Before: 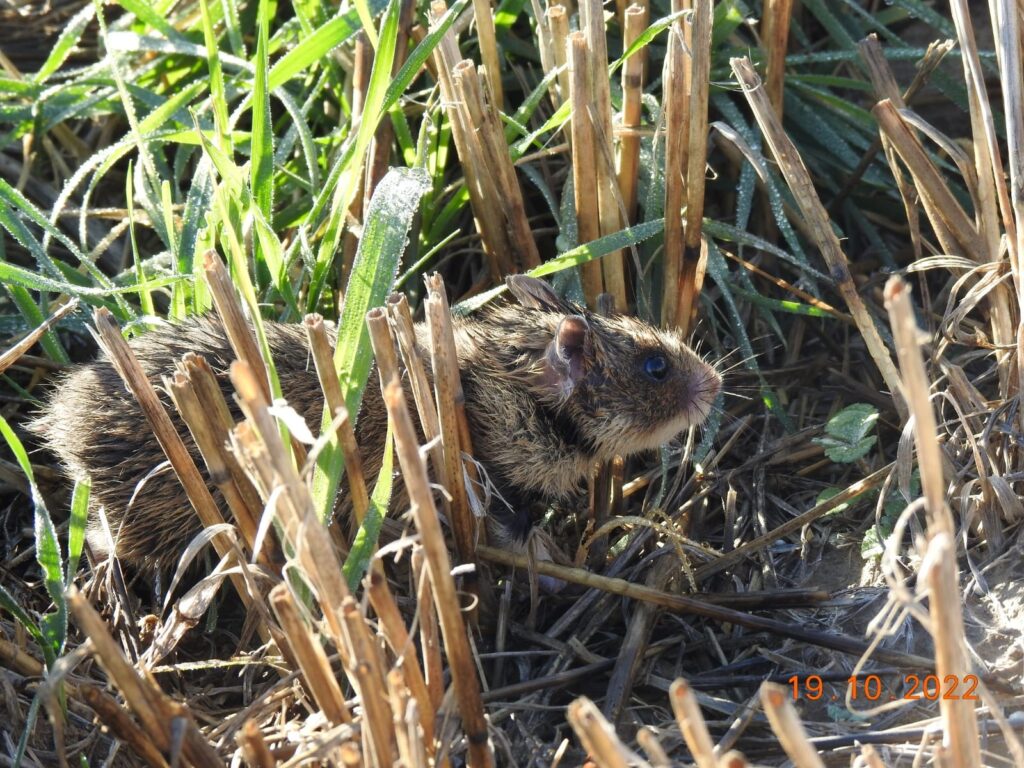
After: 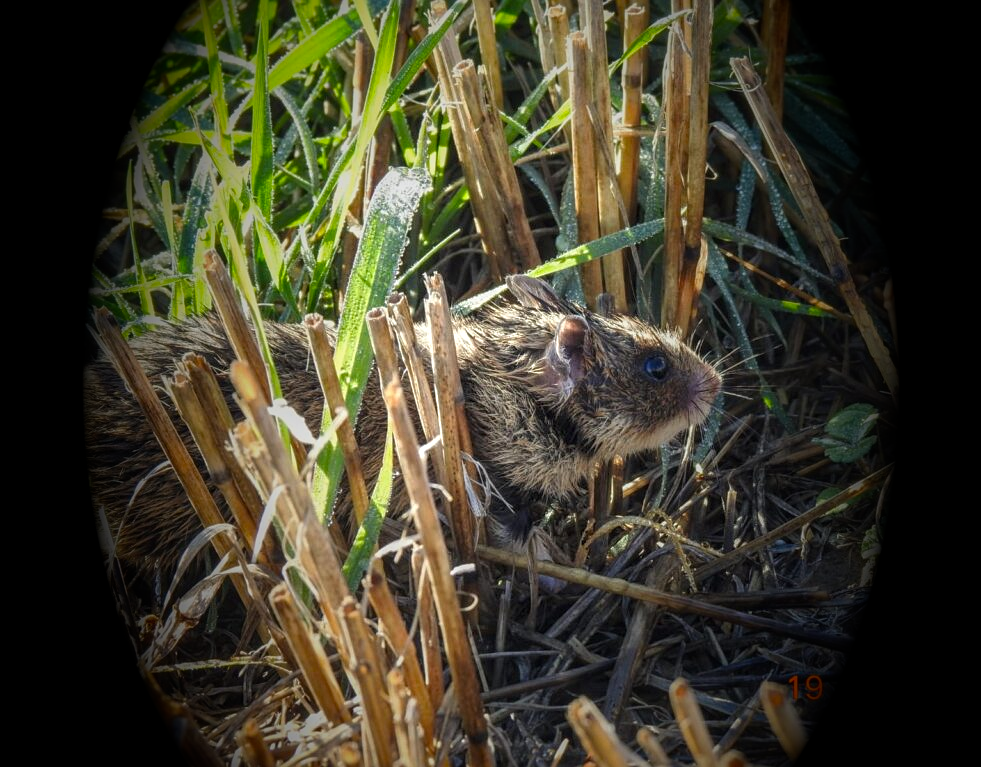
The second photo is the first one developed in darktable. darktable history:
vignetting: fall-off start 15.9%, fall-off radius 100%, brightness -1, saturation 0.5, width/height ratio 0.719
sharpen: radius 1.272, amount 0.305, threshold 0
exposure: exposure 0.258 EV, compensate highlight preservation false
crop: right 4.126%, bottom 0.031%
local contrast: highlights 0%, shadows 0%, detail 133%
